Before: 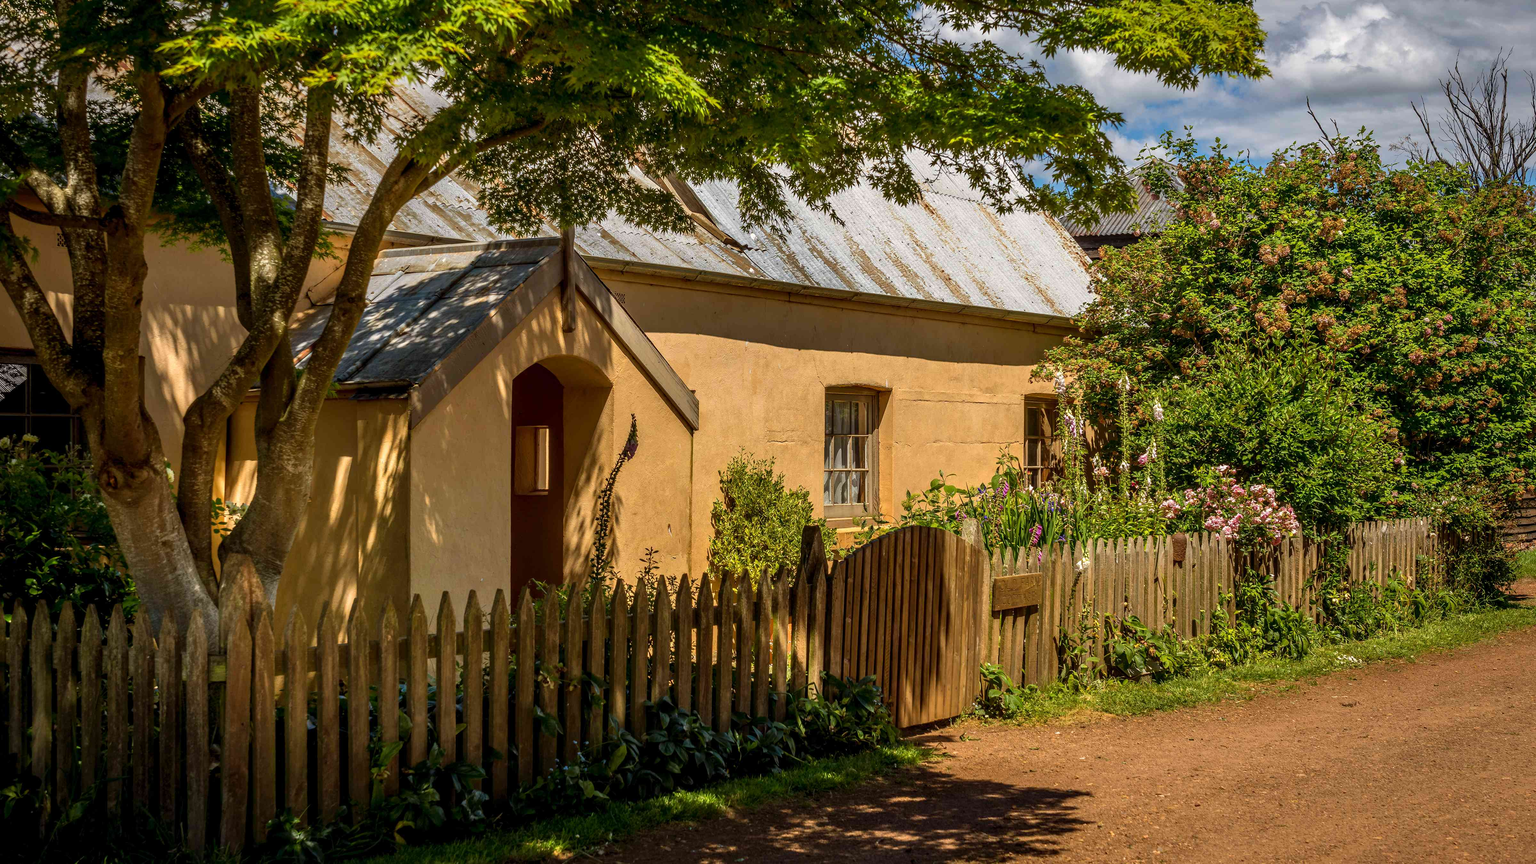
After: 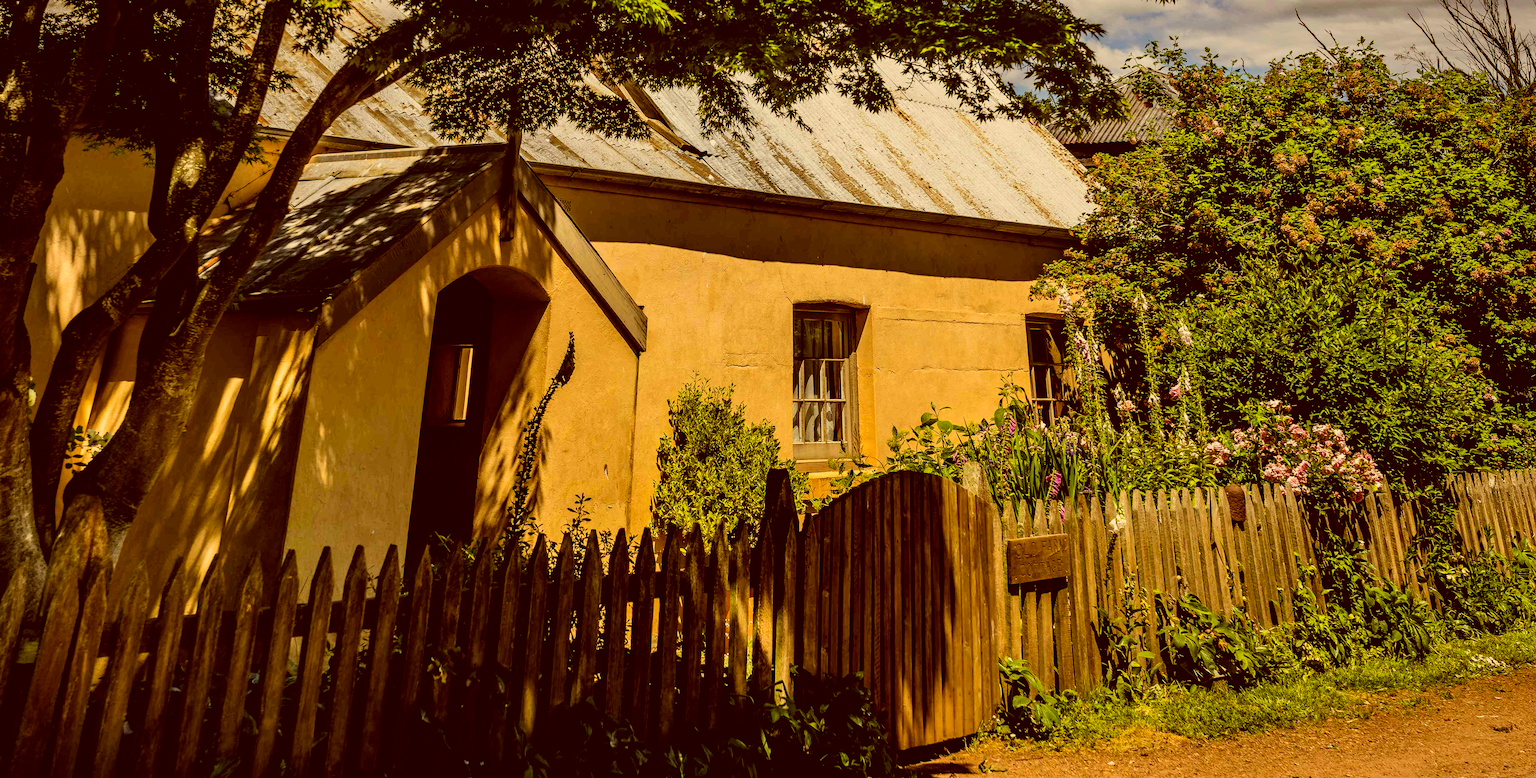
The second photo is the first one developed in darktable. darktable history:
filmic rgb: black relative exposure -5 EV, white relative exposure 3.5 EV, hardness 3.19, contrast 1.4, highlights saturation mix -30%
crop: top 5.667%, bottom 17.637%
rotate and perspective: rotation 0.72°, lens shift (vertical) -0.352, lens shift (horizontal) -0.051, crop left 0.152, crop right 0.859, crop top 0.019, crop bottom 0.964
color correction: highlights a* 1.12, highlights b* 24.26, shadows a* 15.58, shadows b* 24.26
